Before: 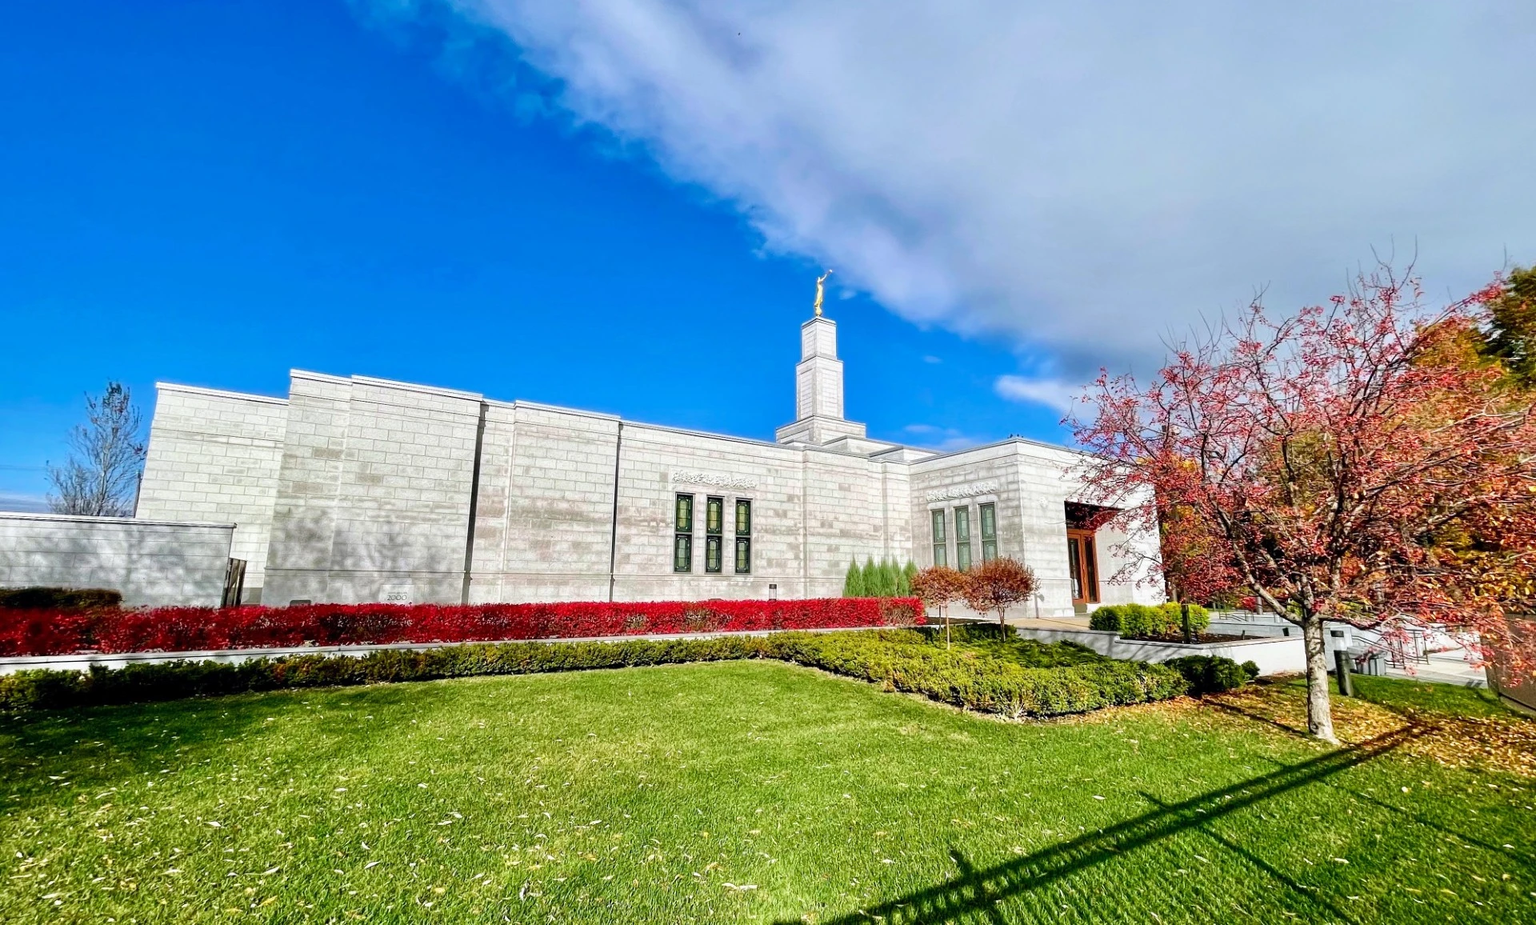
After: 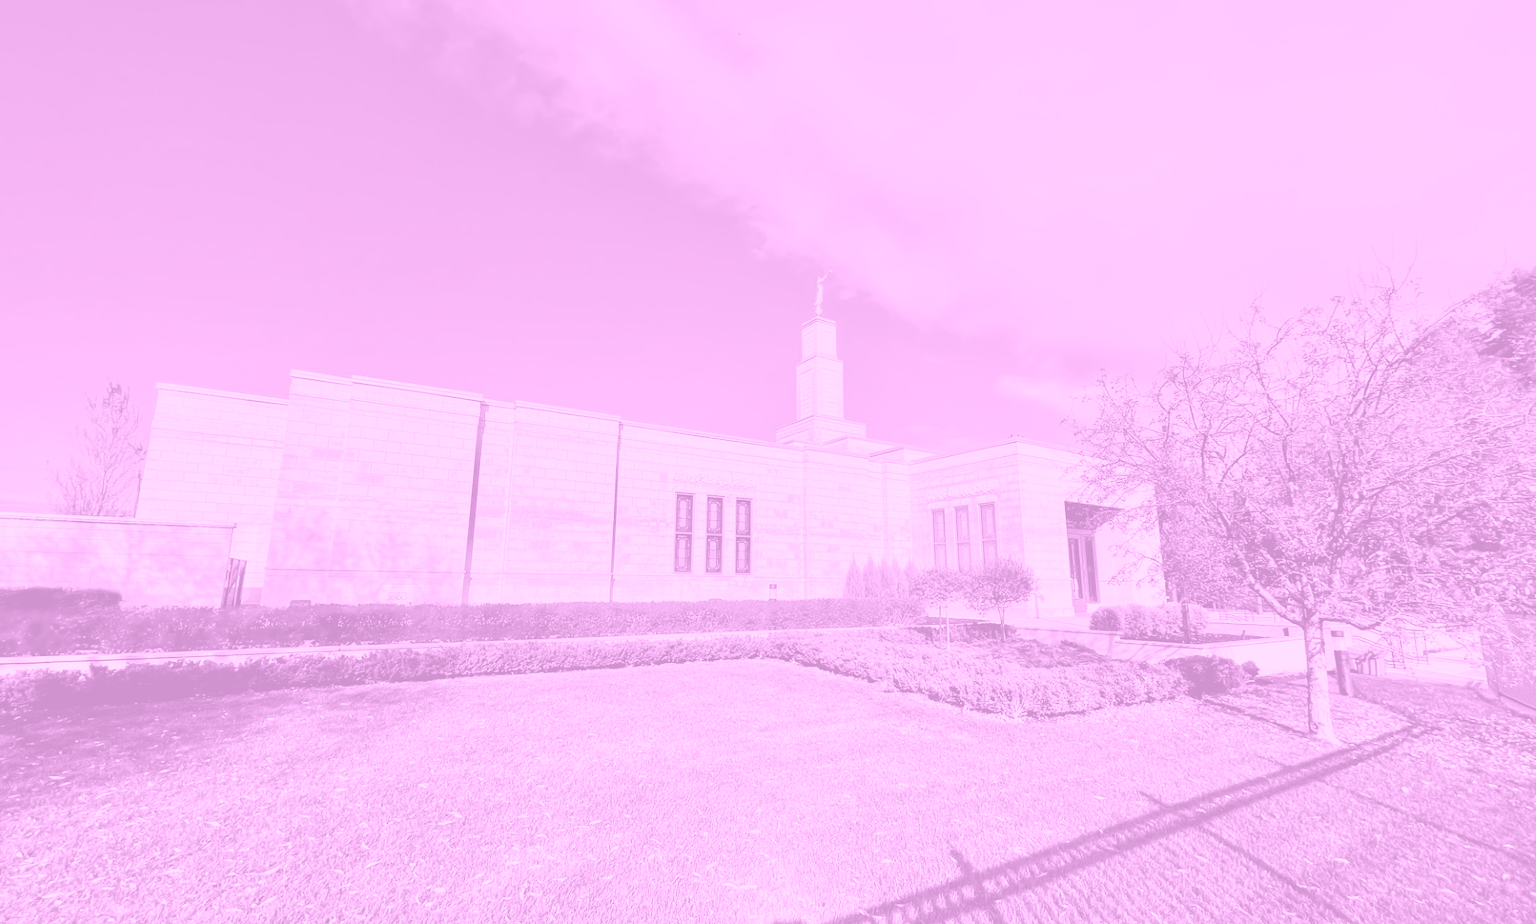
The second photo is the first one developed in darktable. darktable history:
graduated density: on, module defaults
colorize: hue 331.2°, saturation 75%, source mix 30.28%, lightness 70.52%, version 1
